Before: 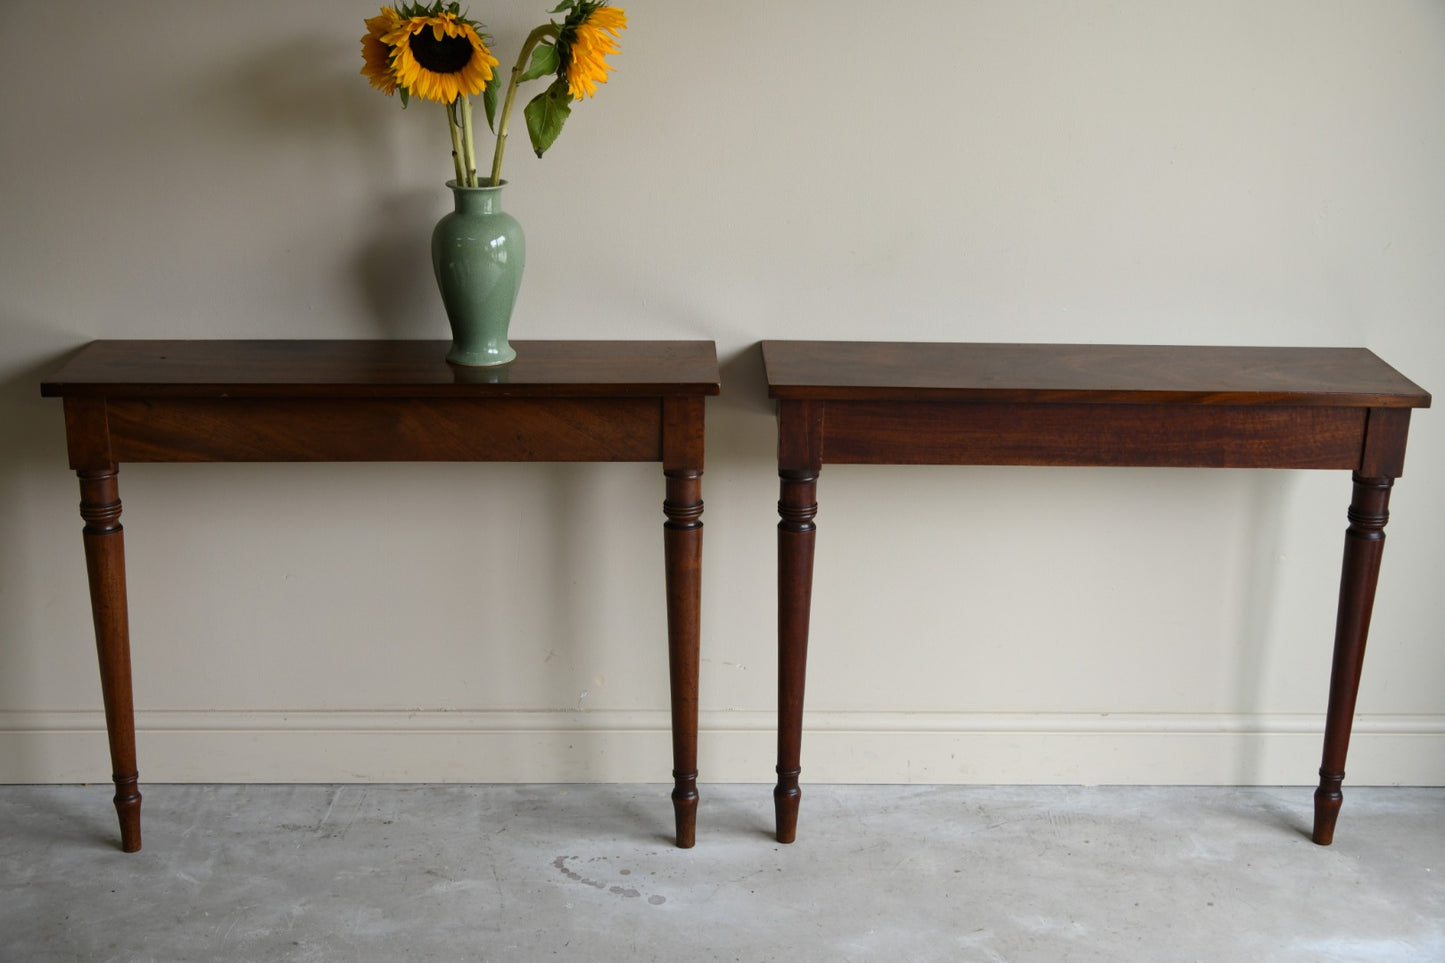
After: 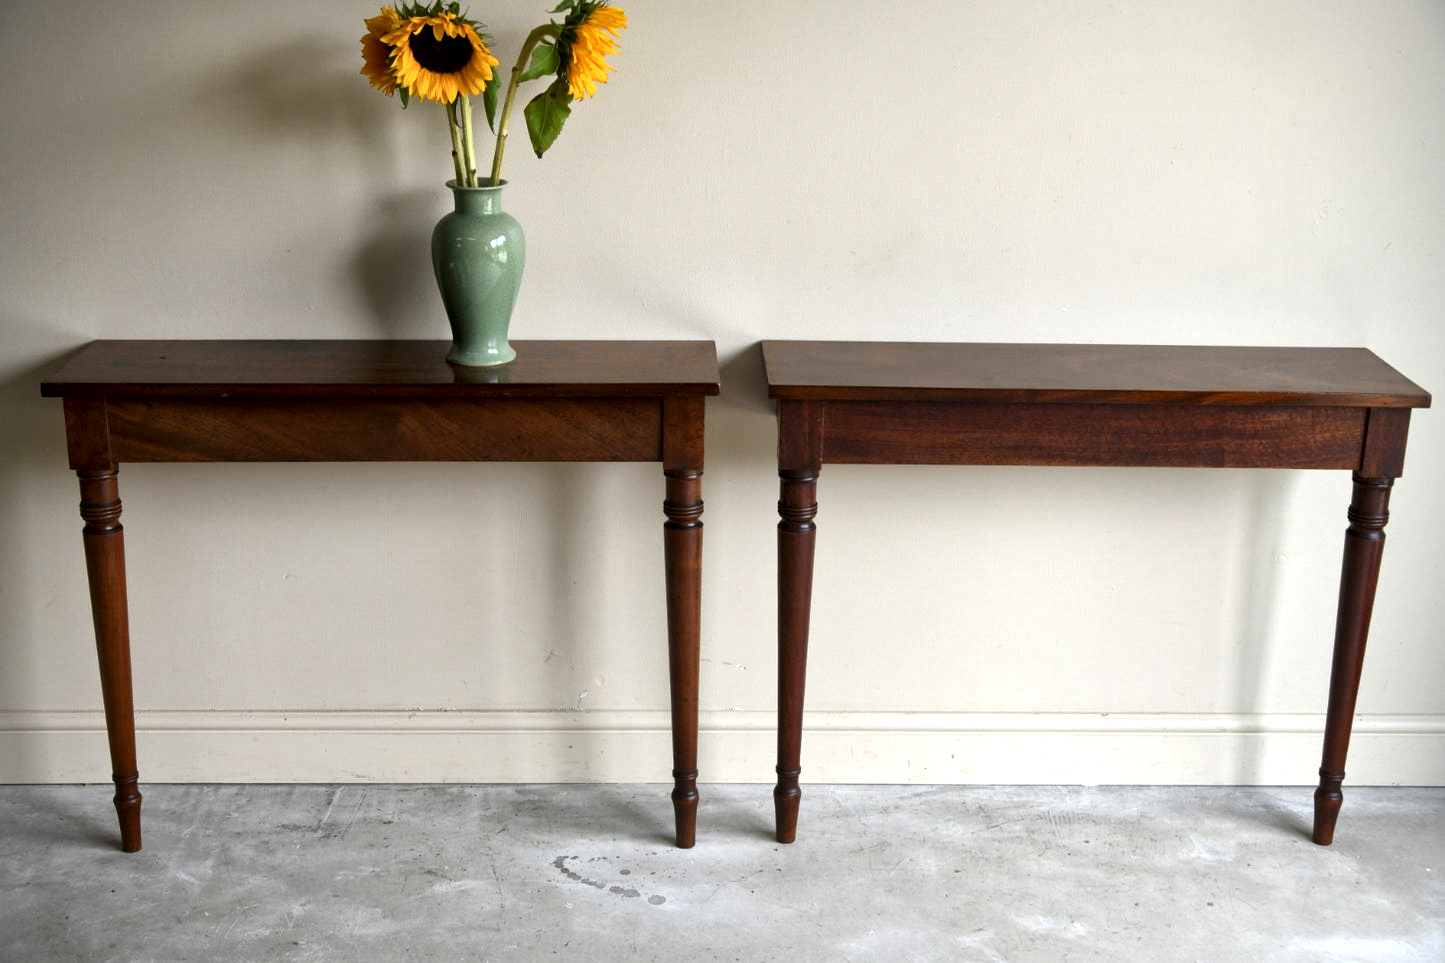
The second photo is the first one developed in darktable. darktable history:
vignetting: fall-off start 91.76%, brightness -0.265
exposure: exposure 0.559 EV, compensate highlight preservation false
local contrast: mode bilateral grid, contrast 19, coarseness 51, detail 172%, midtone range 0.2
